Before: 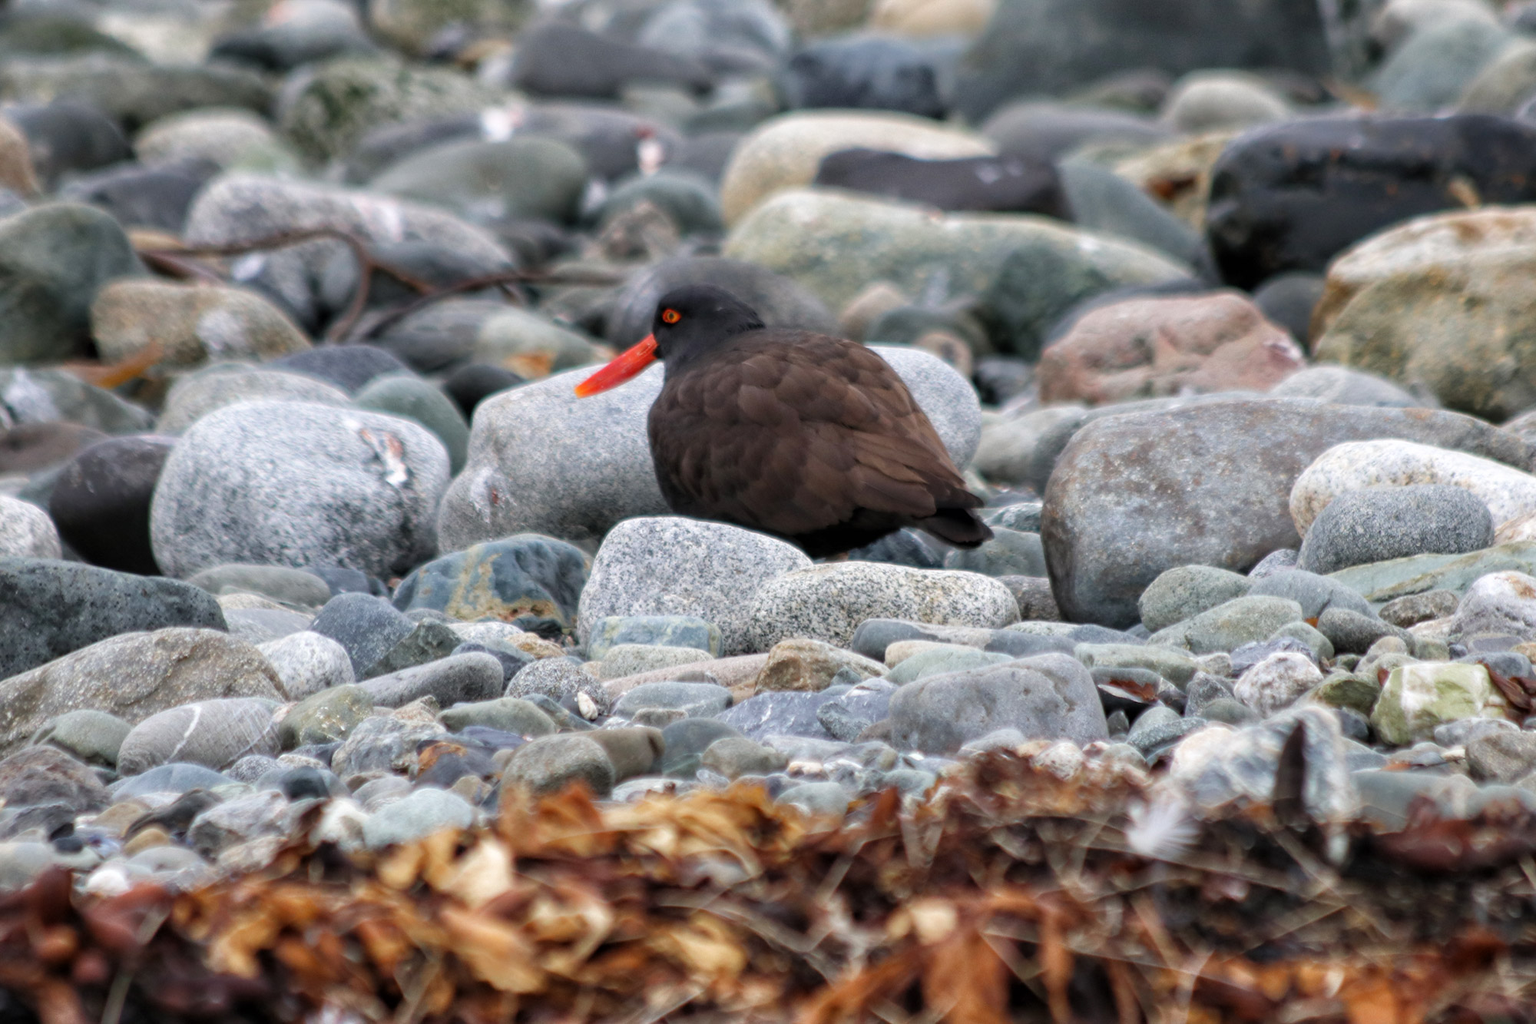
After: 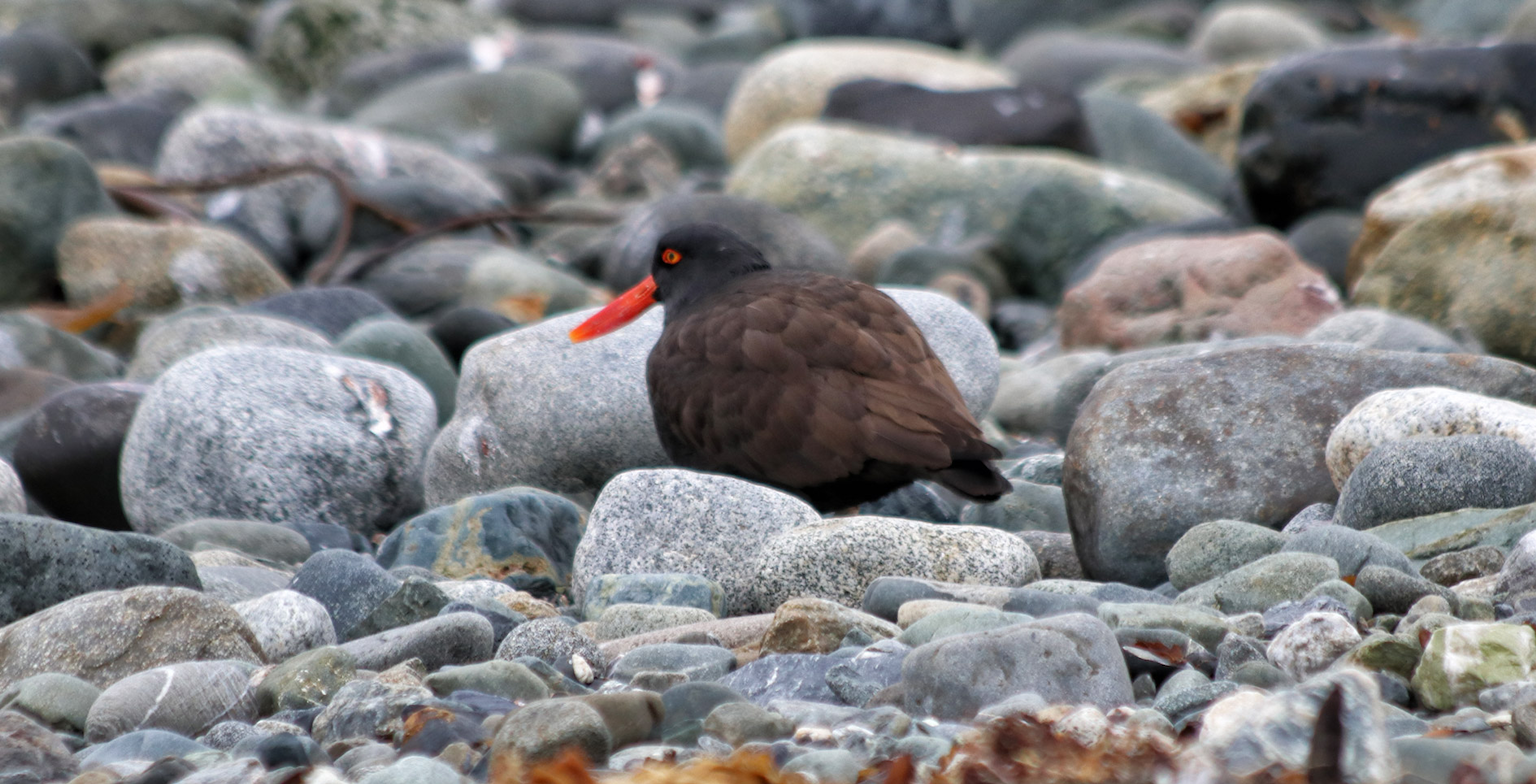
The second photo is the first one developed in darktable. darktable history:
crop: left 2.441%, top 7.214%, right 3.023%, bottom 20.333%
shadows and highlights: shadows 20.8, highlights -82.11, soften with gaussian
